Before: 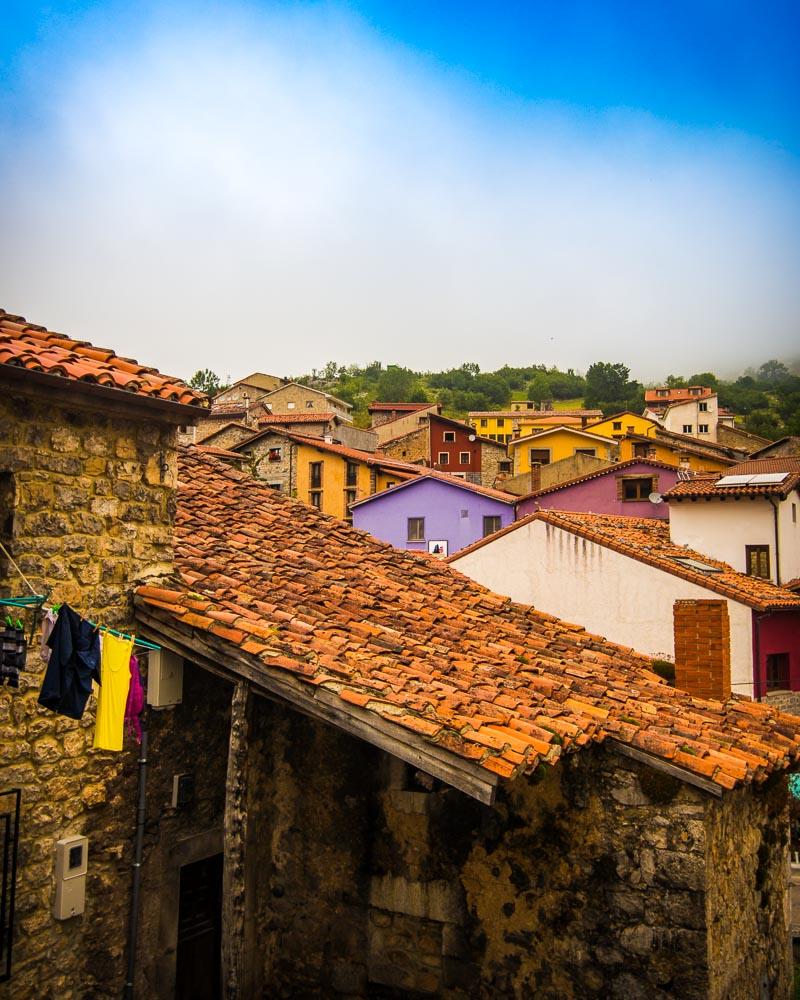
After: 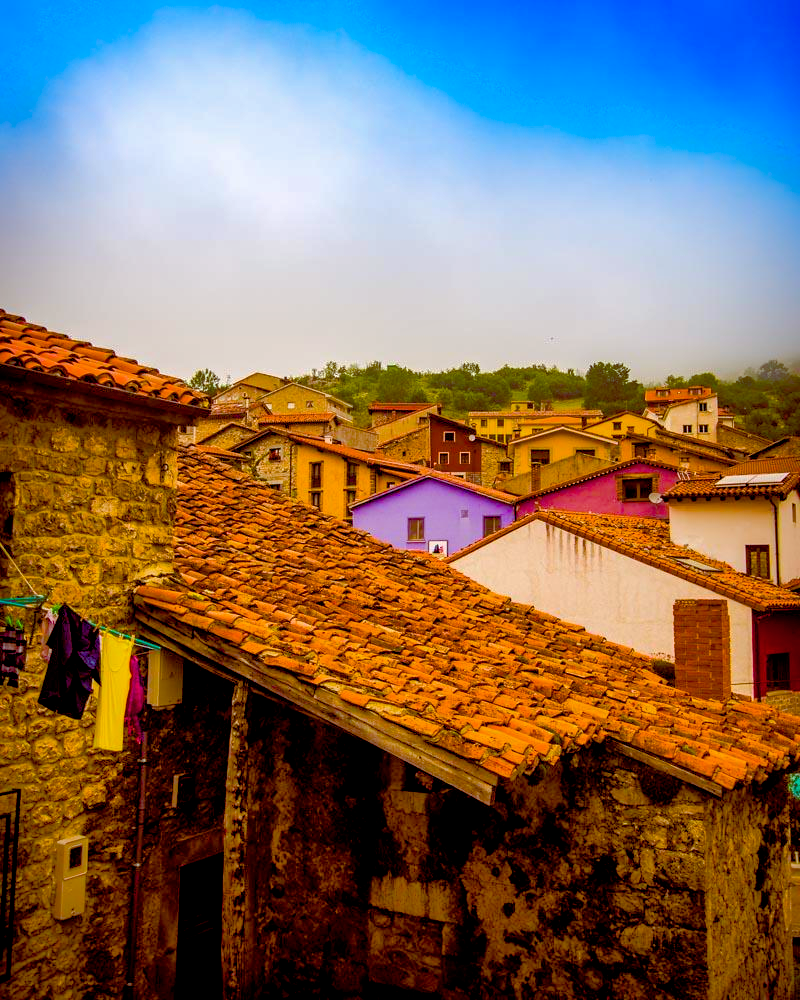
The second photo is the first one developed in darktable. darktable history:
shadows and highlights: on, module defaults
color balance rgb: global offset › luminance -0.229%, global offset › chroma 0.273%, linear chroma grading › global chroma 15.244%, perceptual saturation grading › global saturation 44.558%, perceptual saturation grading › highlights -25.771%, perceptual saturation grading › shadows 49.304%
